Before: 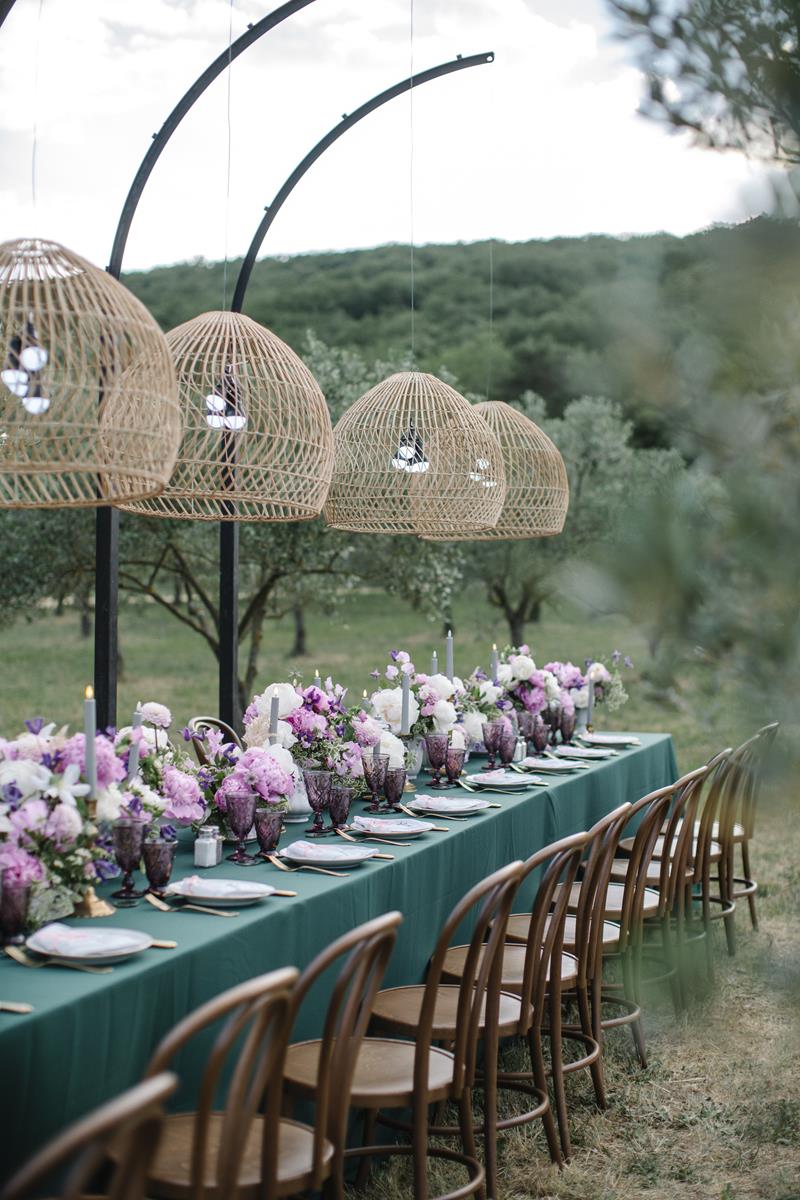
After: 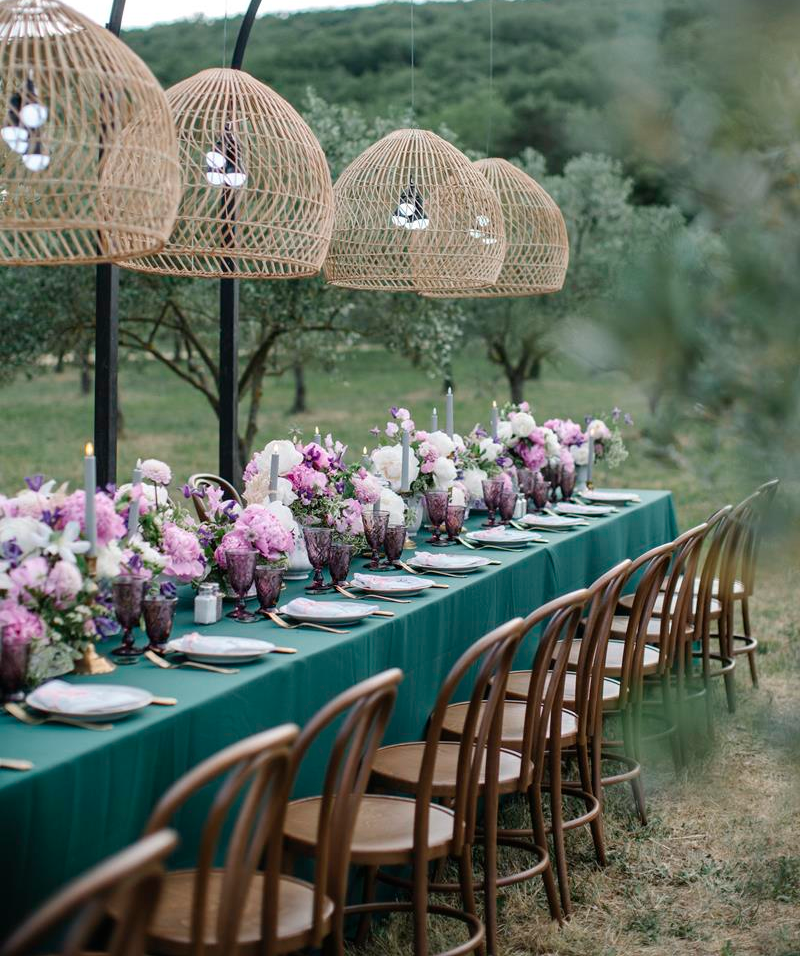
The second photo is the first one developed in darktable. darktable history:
crop and rotate: top 20.296%
